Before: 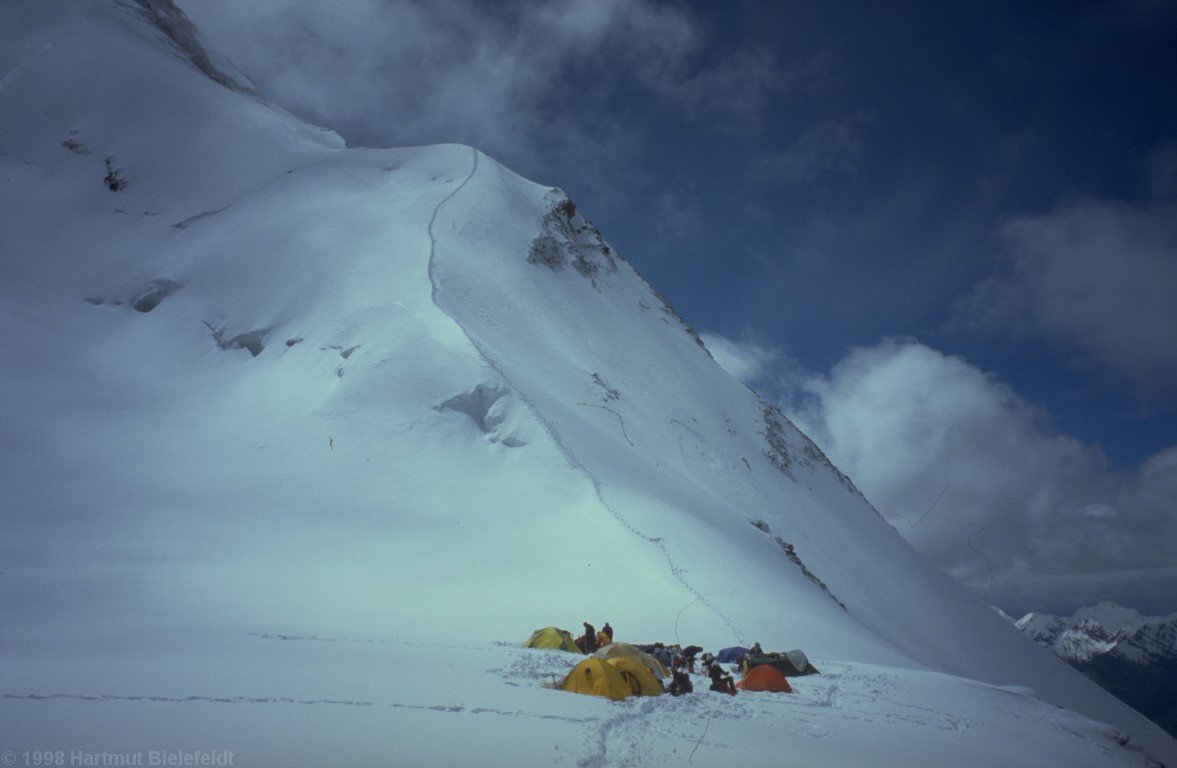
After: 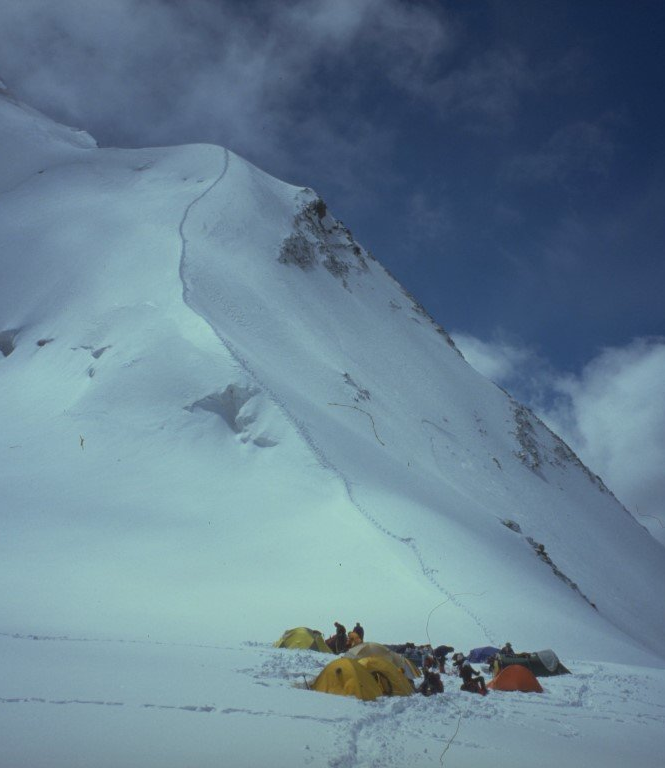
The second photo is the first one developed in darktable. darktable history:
crop: left 21.234%, right 22.193%
